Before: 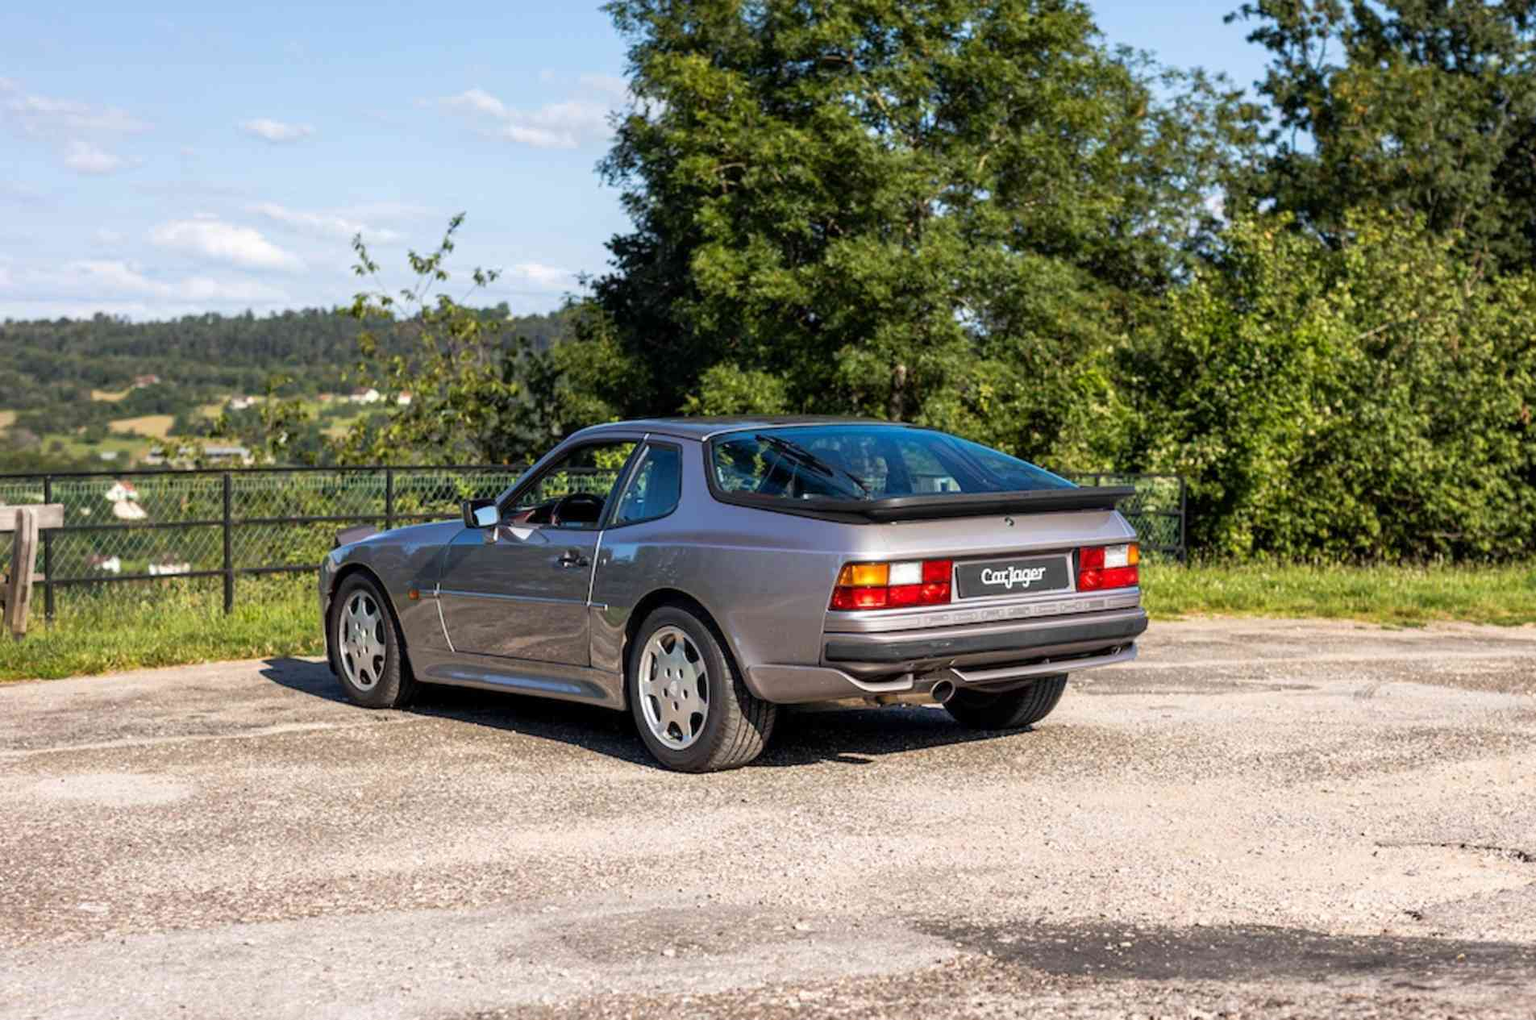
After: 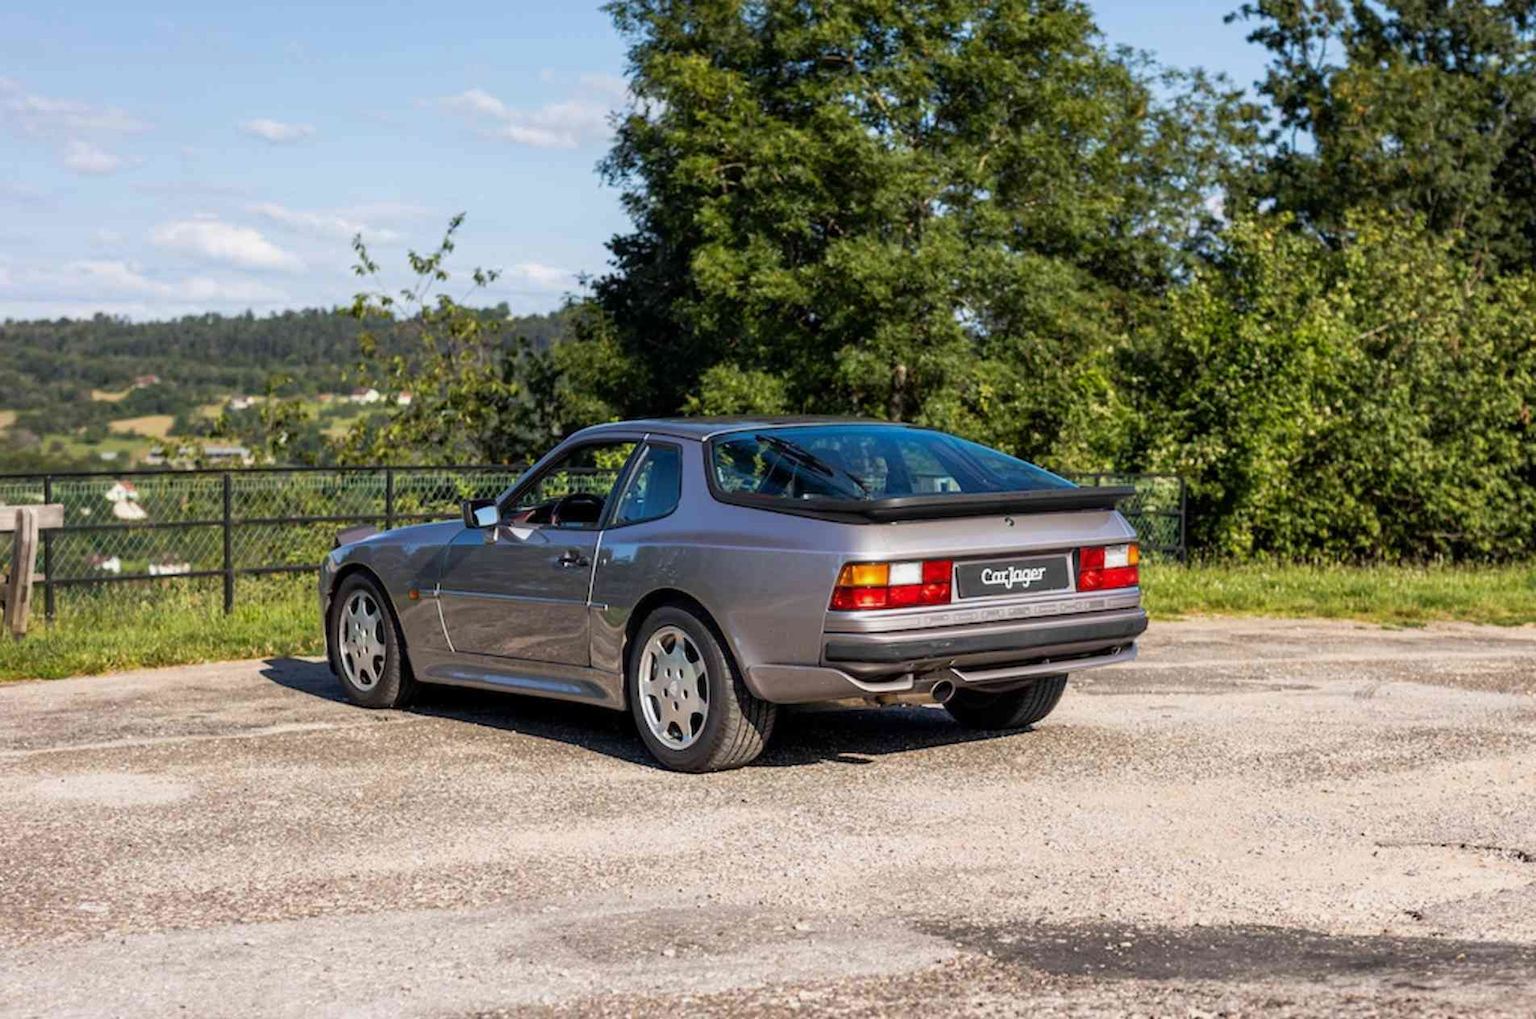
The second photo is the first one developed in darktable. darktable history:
exposure: exposure -0.156 EV, compensate exposure bias true, compensate highlight preservation false
